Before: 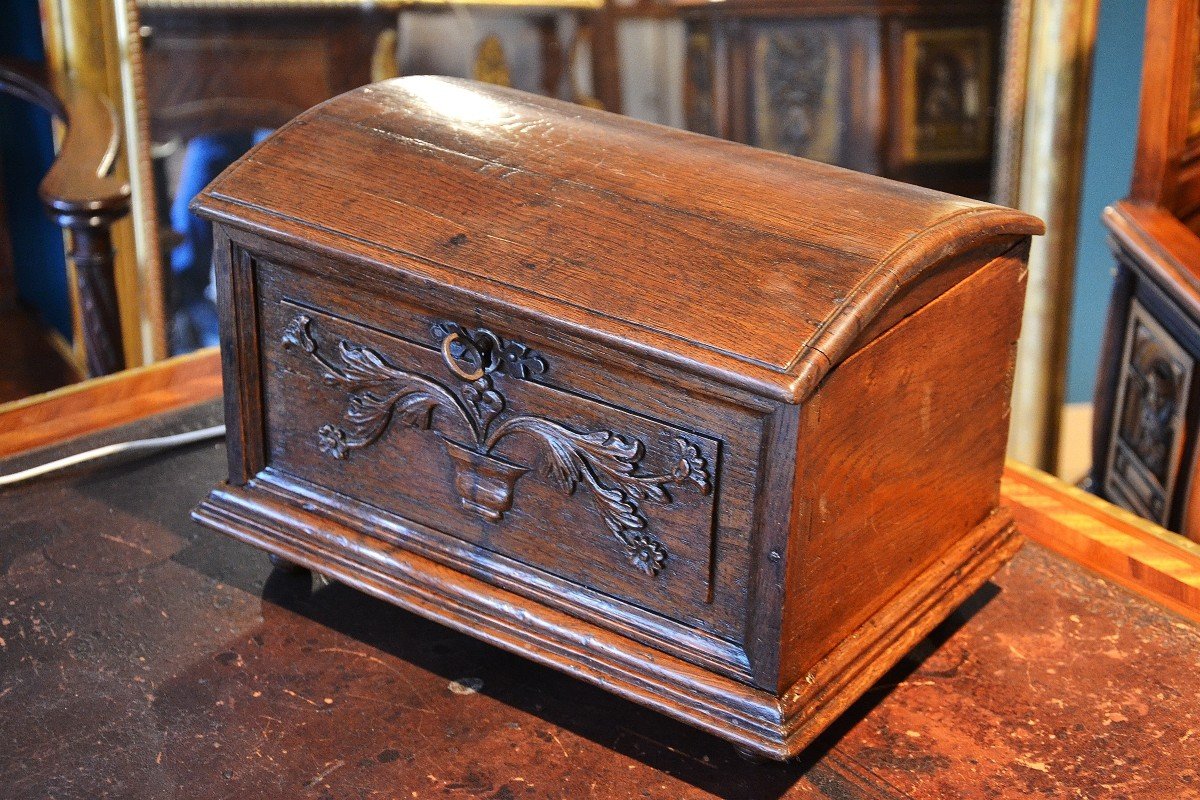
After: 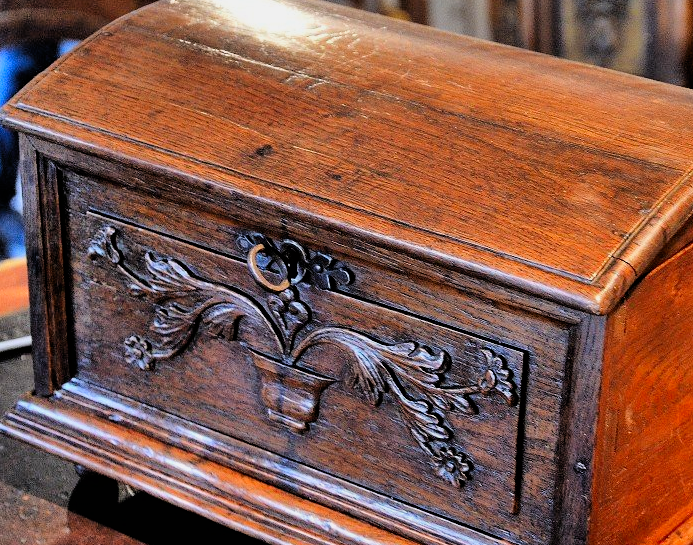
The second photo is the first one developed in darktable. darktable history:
crop: left 16.202%, top 11.208%, right 26.045%, bottom 20.557%
shadows and highlights: shadows 60, highlights -60.23, soften with gaussian
filmic rgb: black relative exposure -3.92 EV, white relative exposure 3.14 EV, hardness 2.87
white balance: emerald 1
contrast brightness saturation: contrast 0.08, saturation 0.2
